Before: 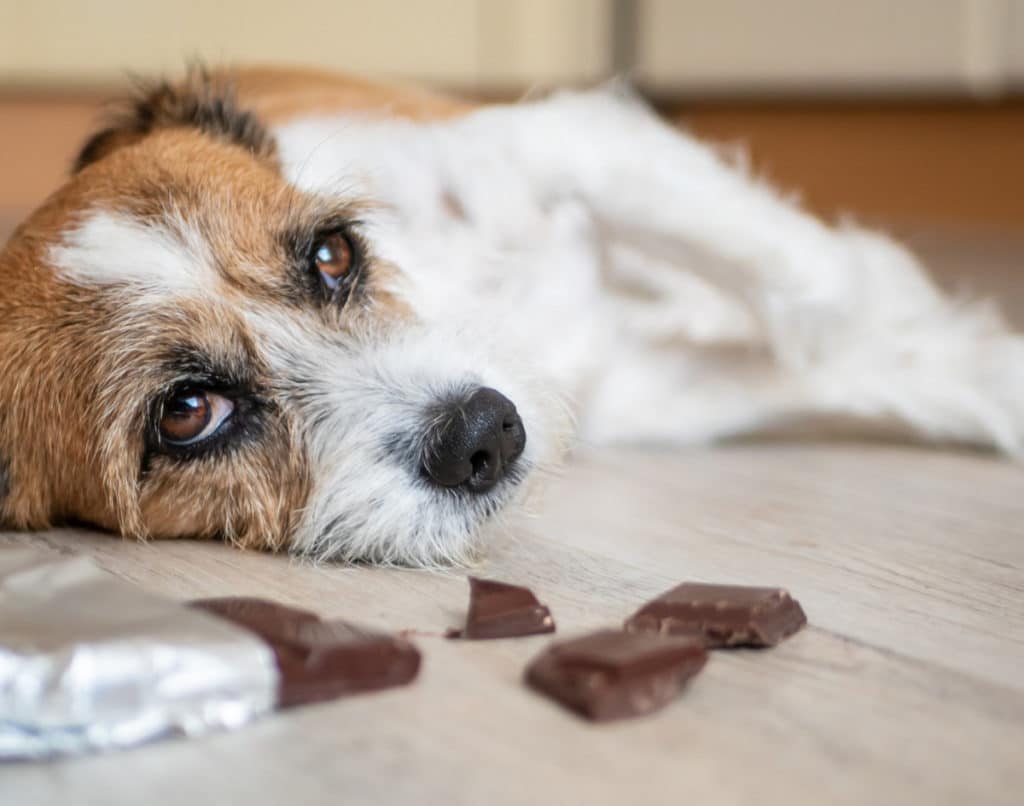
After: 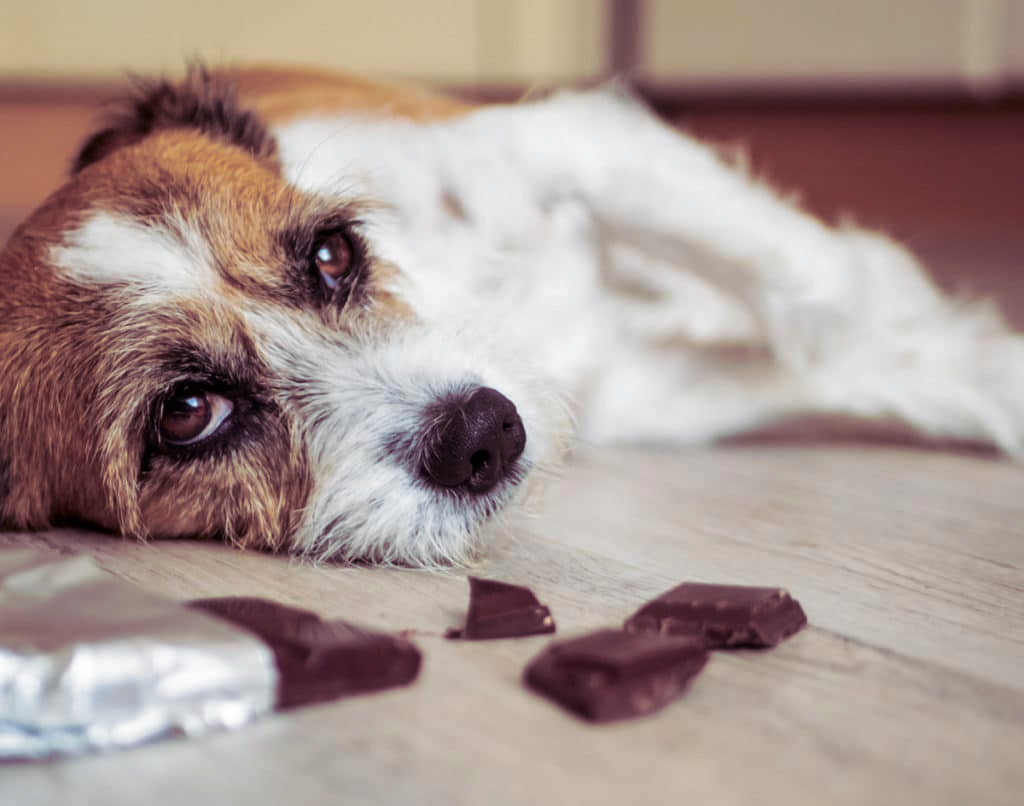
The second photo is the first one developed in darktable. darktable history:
split-toning: shadows › hue 316.8°, shadows › saturation 0.47, highlights › hue 201.6°, highlights › saturation 0, balance -41.97, compress 28.01%
contrast brightness saturation: contrast 0.07, brightness -0.14, saturation 0.11
